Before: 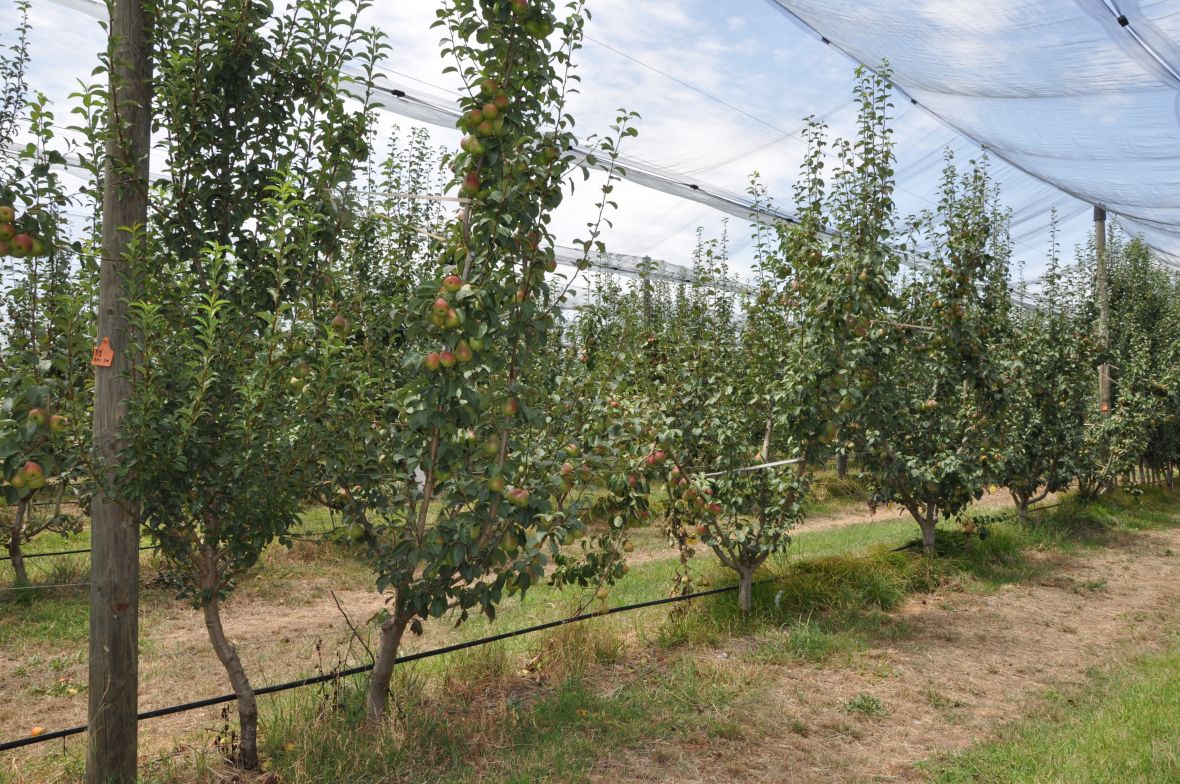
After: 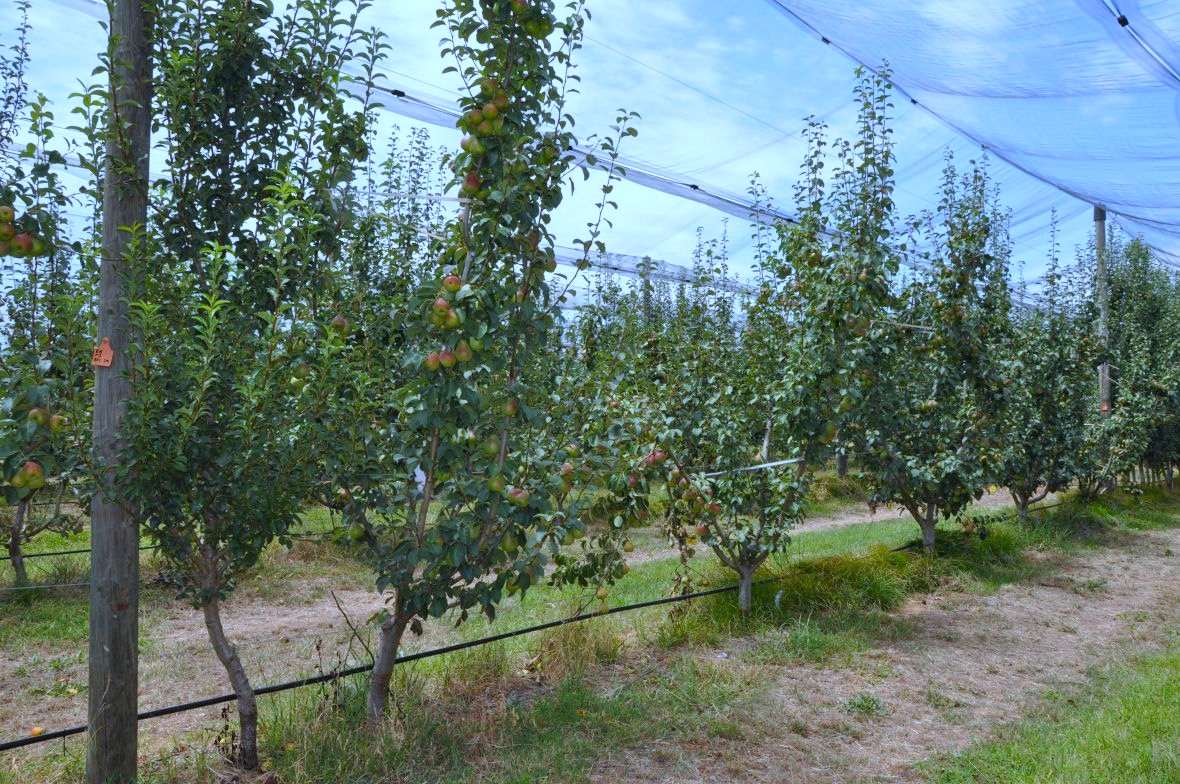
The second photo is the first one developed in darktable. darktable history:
color balance rgb: perceptual saturation grading › global saturation 20%, global vibrance 20%
white balance: red 0.871, blue 1.249
